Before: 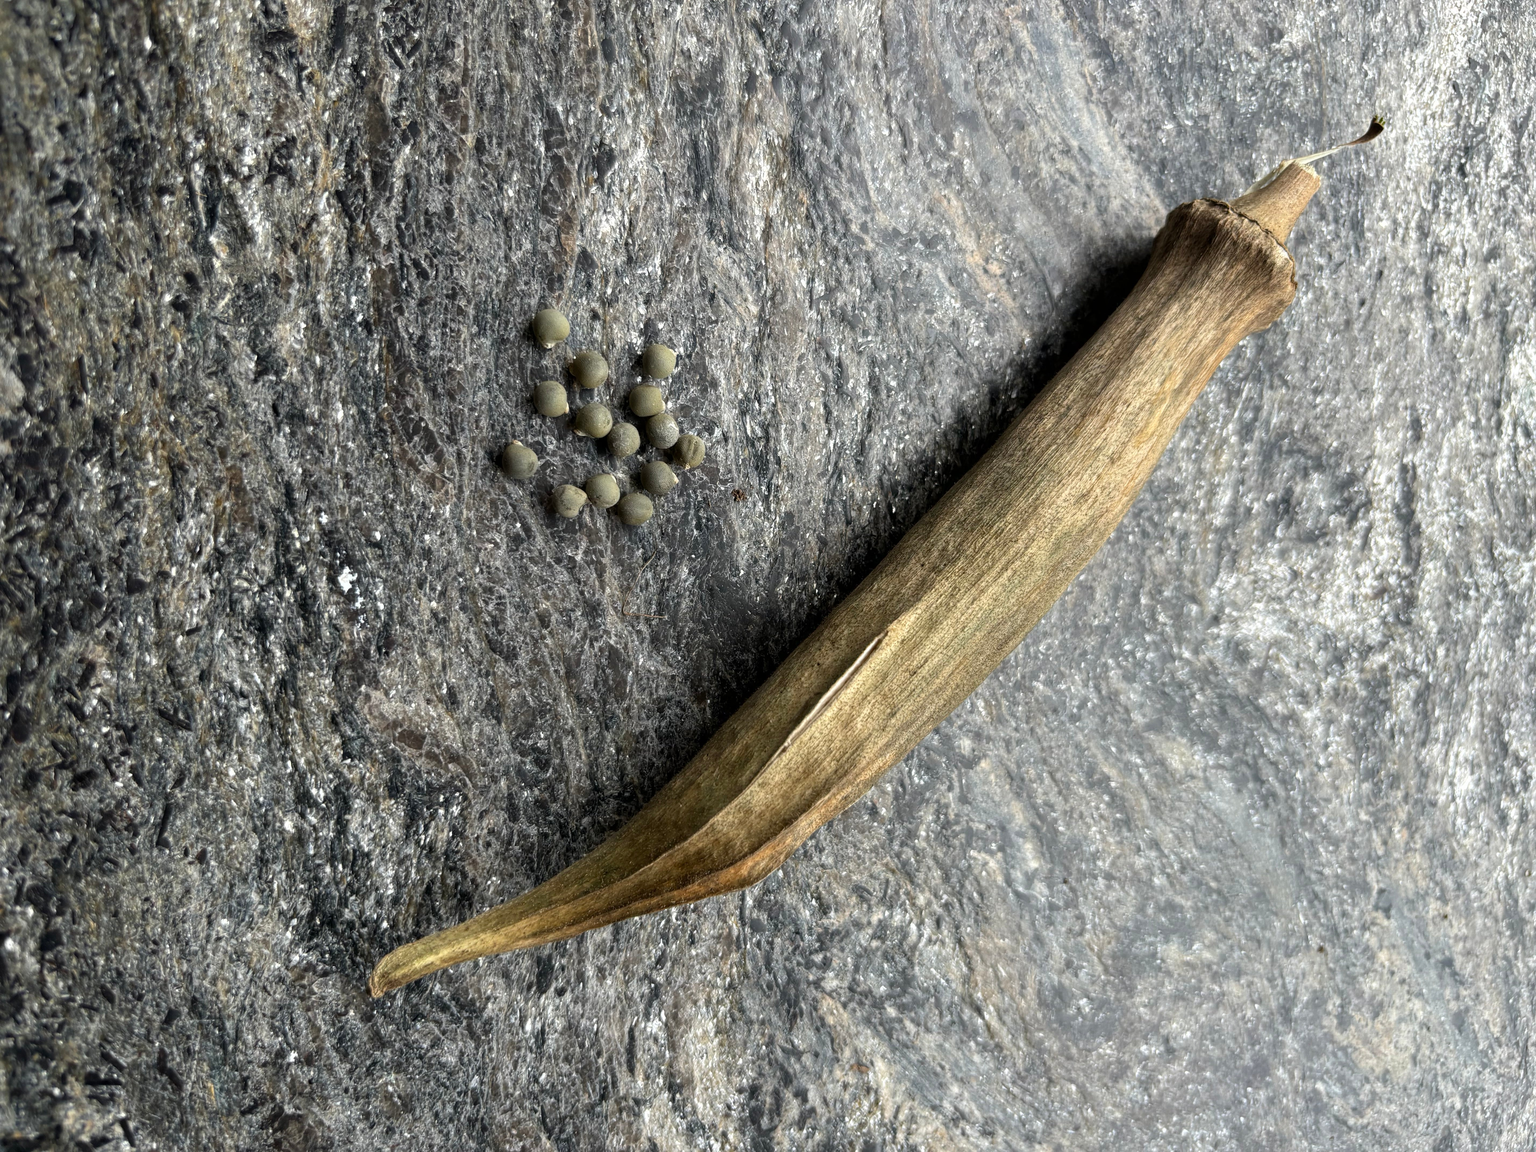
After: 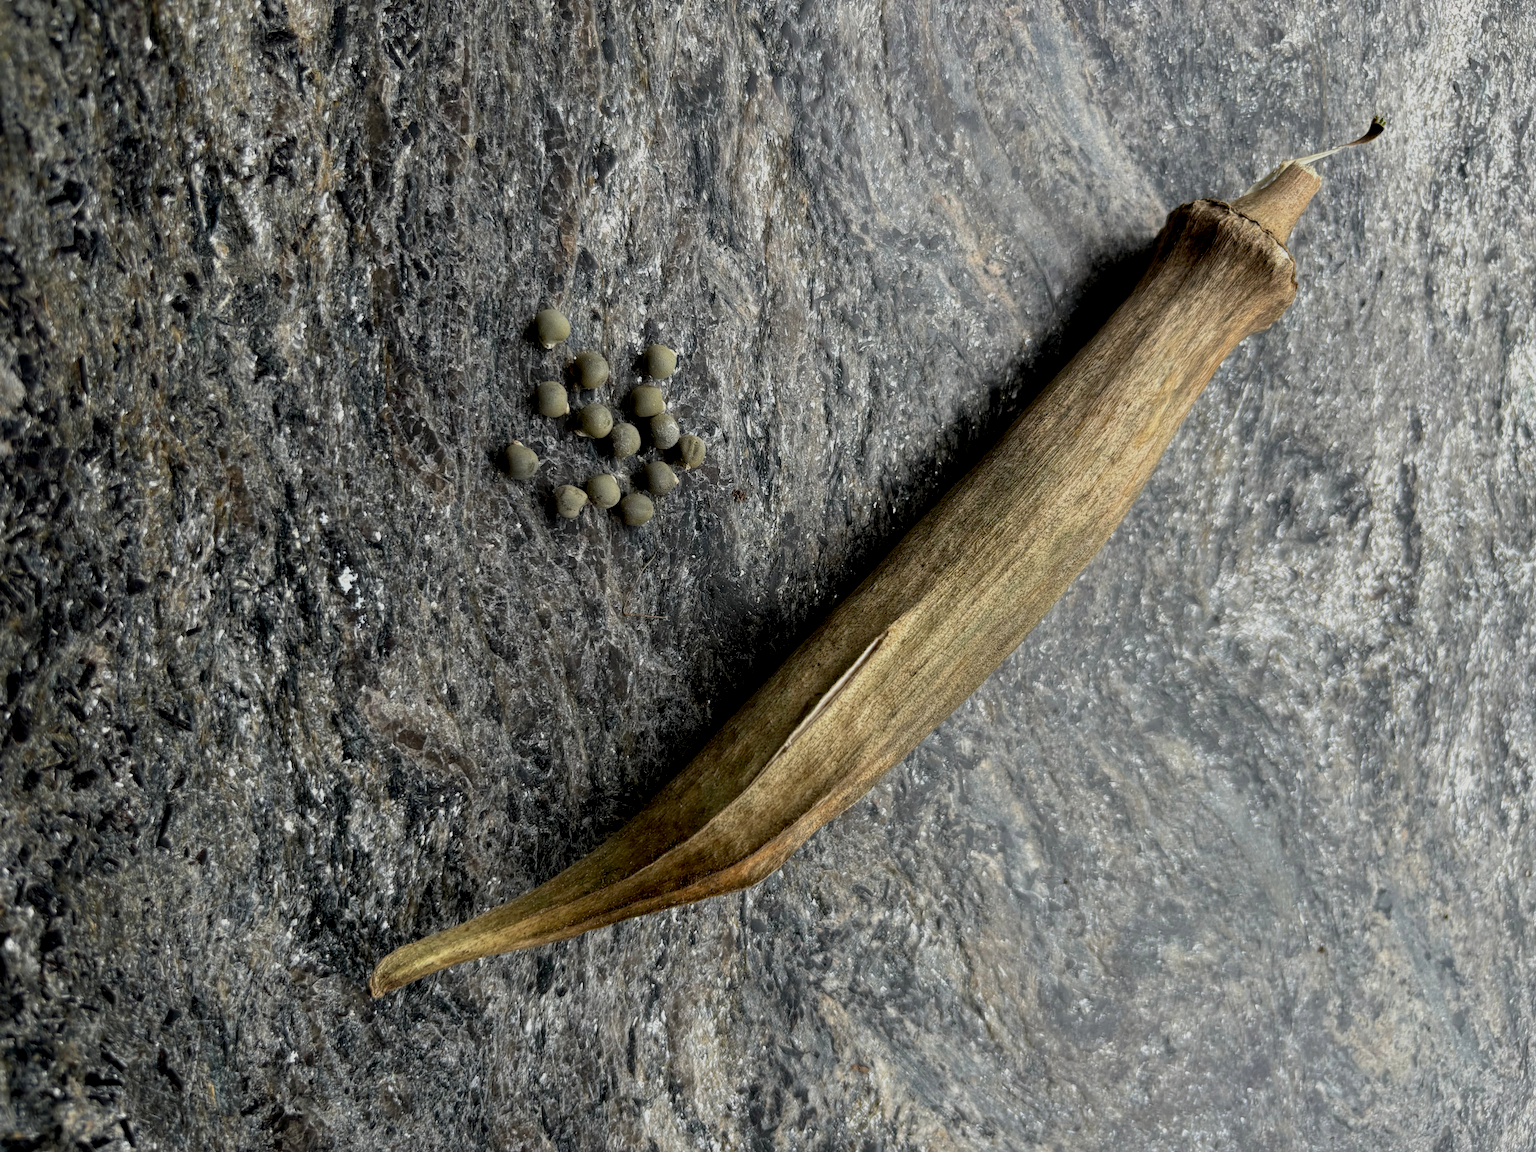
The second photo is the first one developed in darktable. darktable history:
exposure: black level correction 0.011, exposure -0.474 EV, compensate highlight preservation false
